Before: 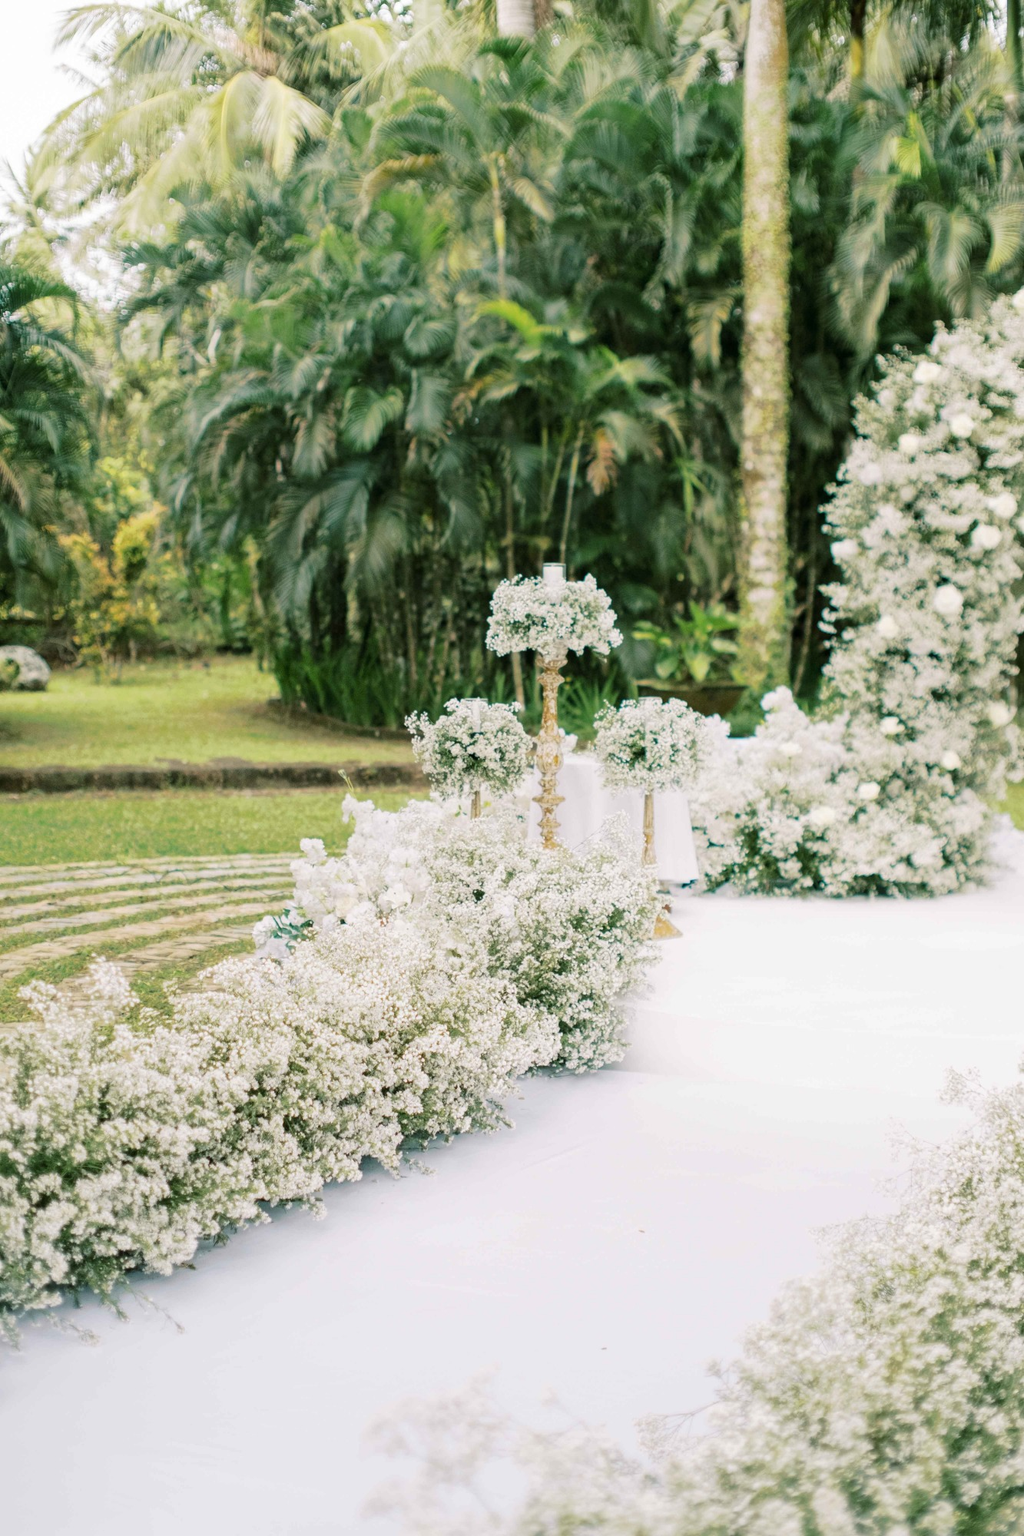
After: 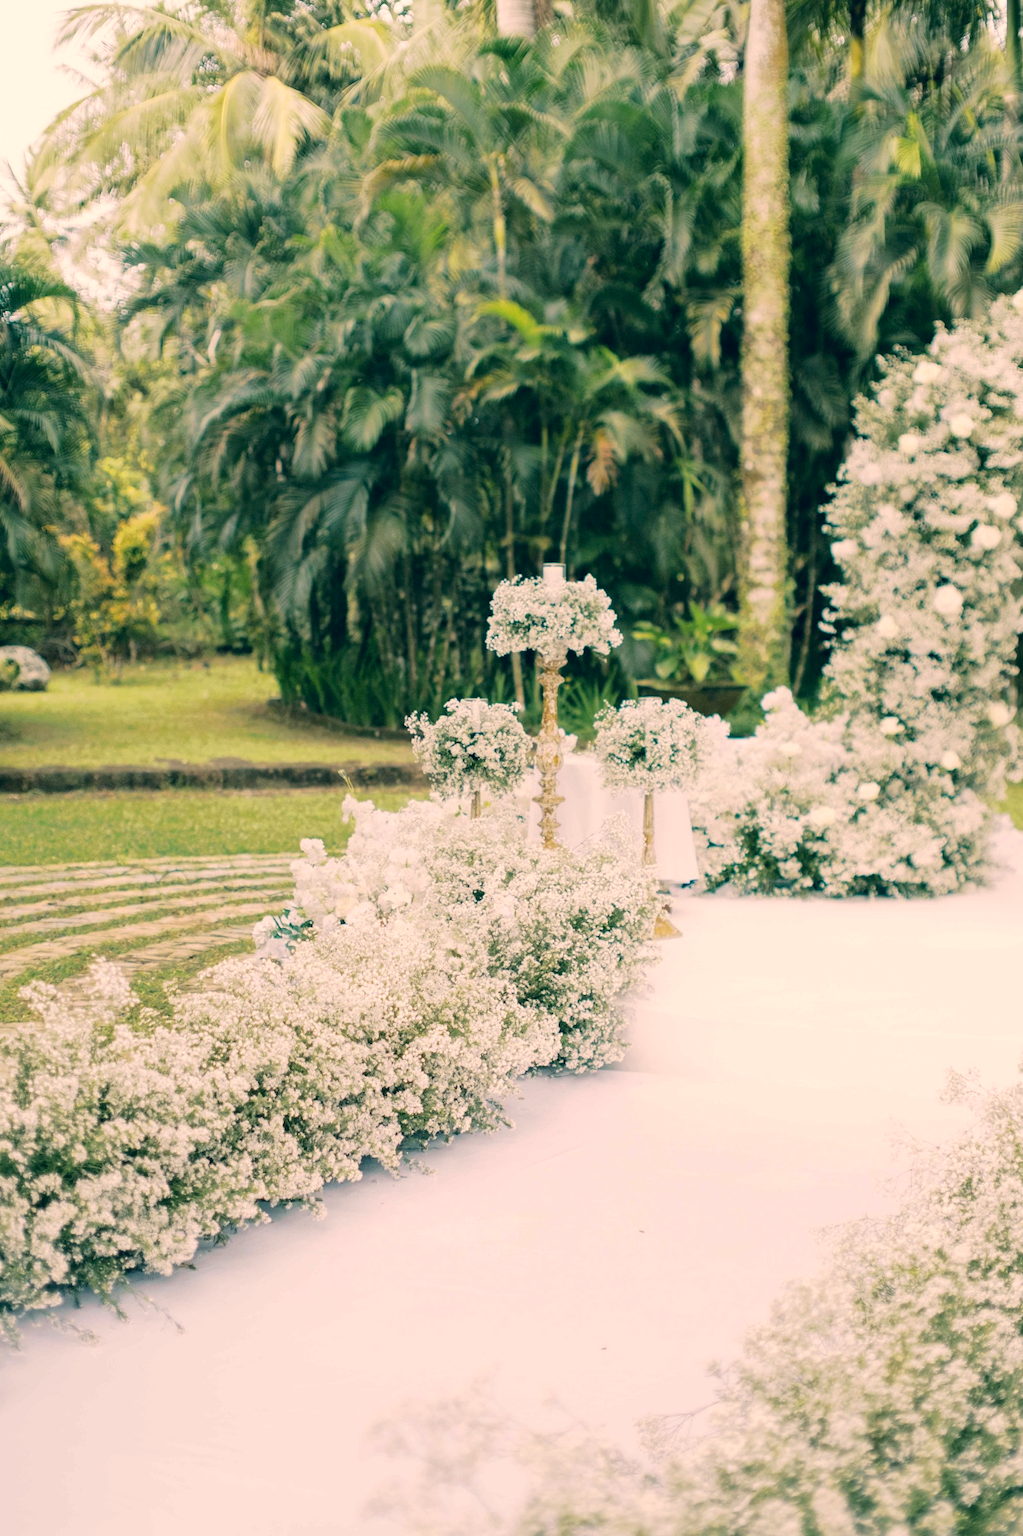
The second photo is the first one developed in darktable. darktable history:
color correction: highlights a* 10.38, highlights b* 13.92, shadows a* -9.72, shadows b* -14.97
